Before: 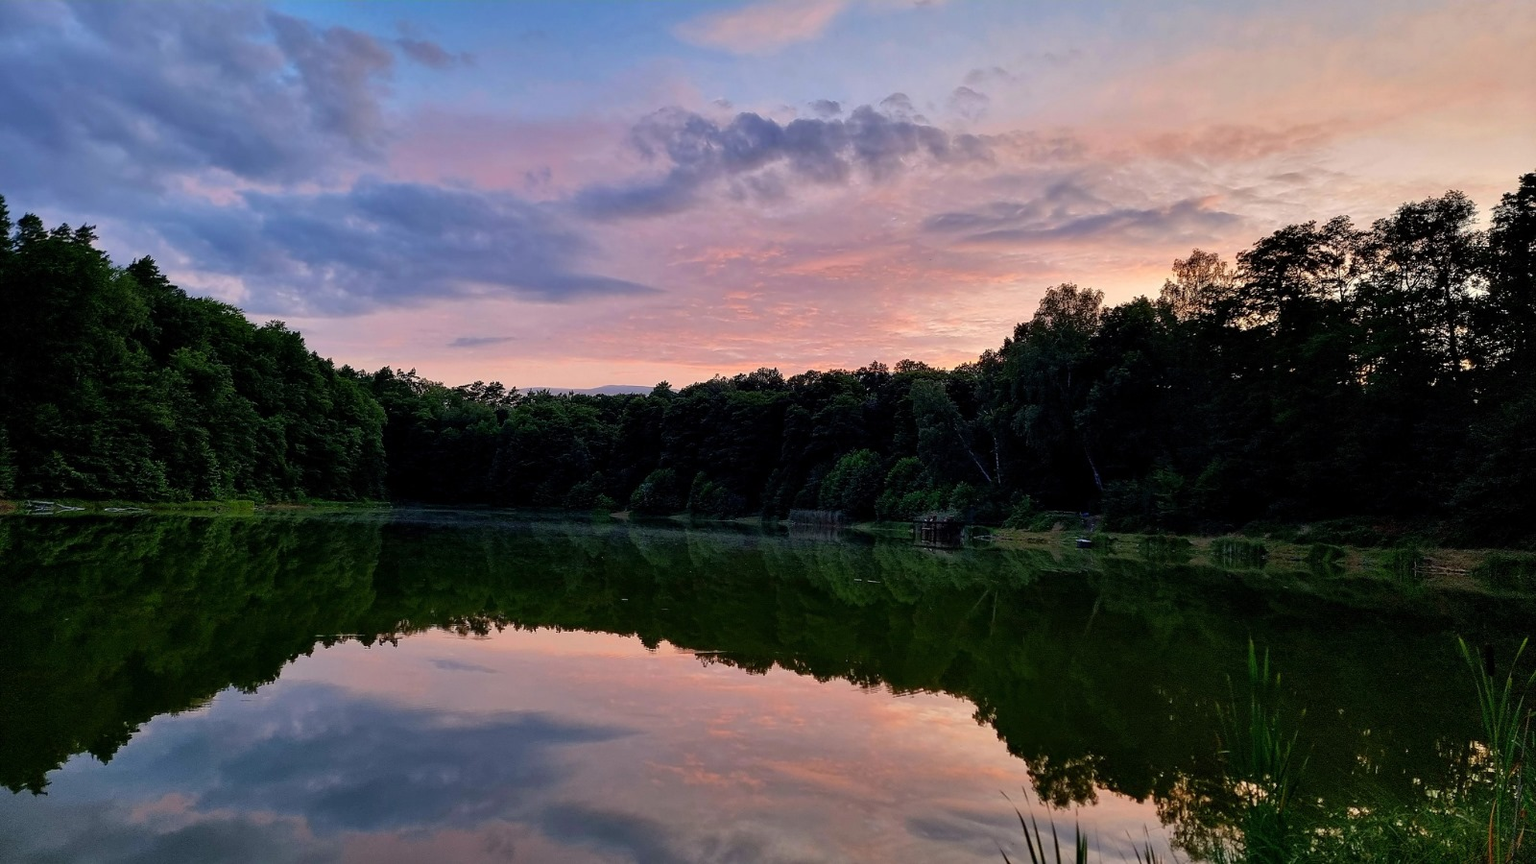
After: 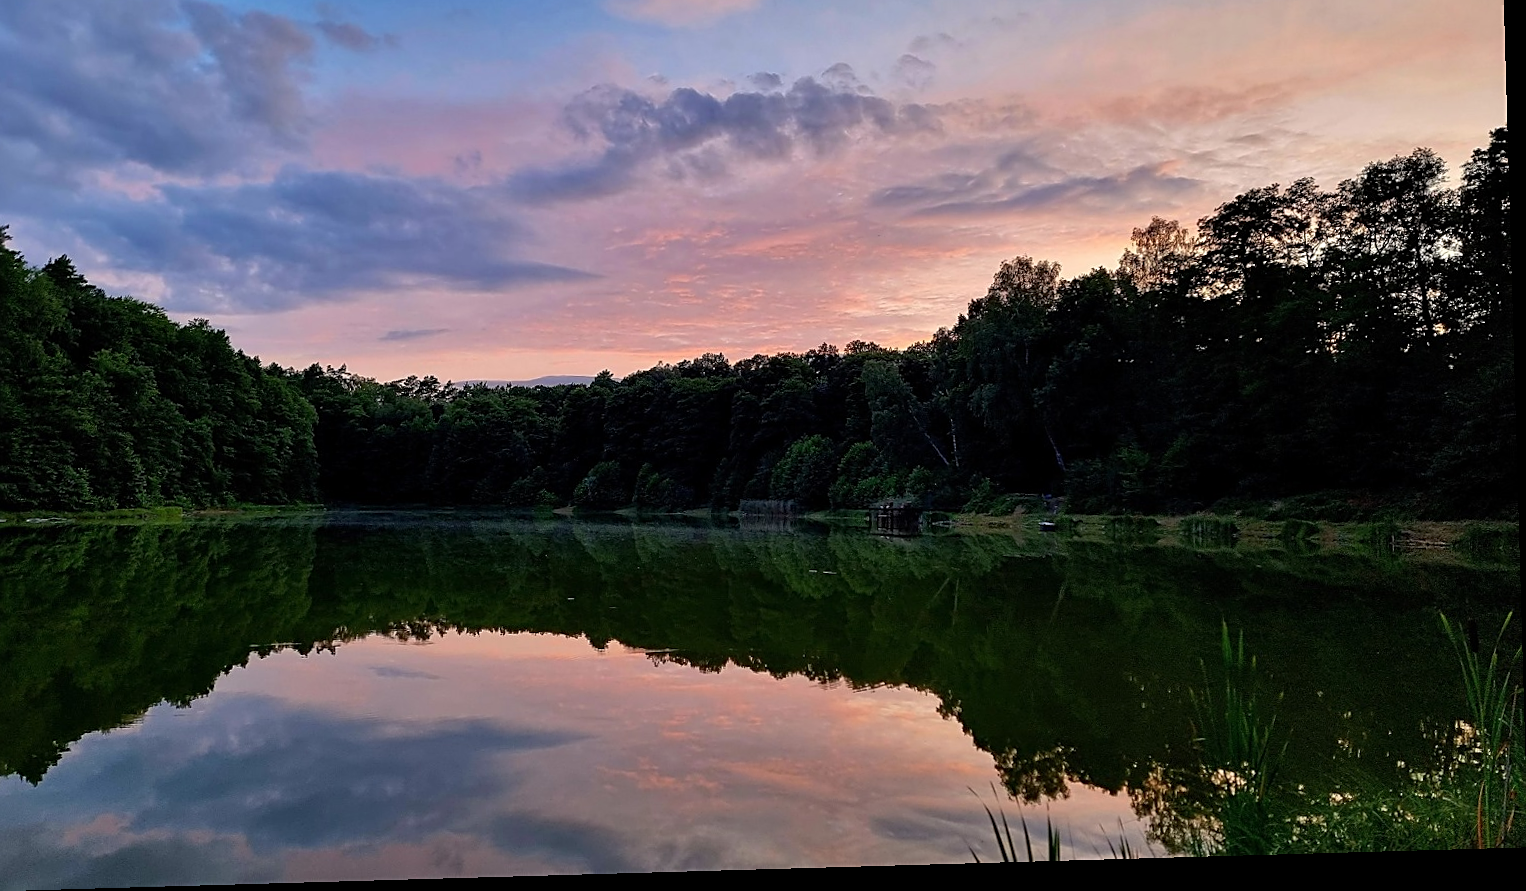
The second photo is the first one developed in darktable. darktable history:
crop and rotate: angle 1.65°, left 6.064%, top 5.681%
sharpen: on, module defaults
